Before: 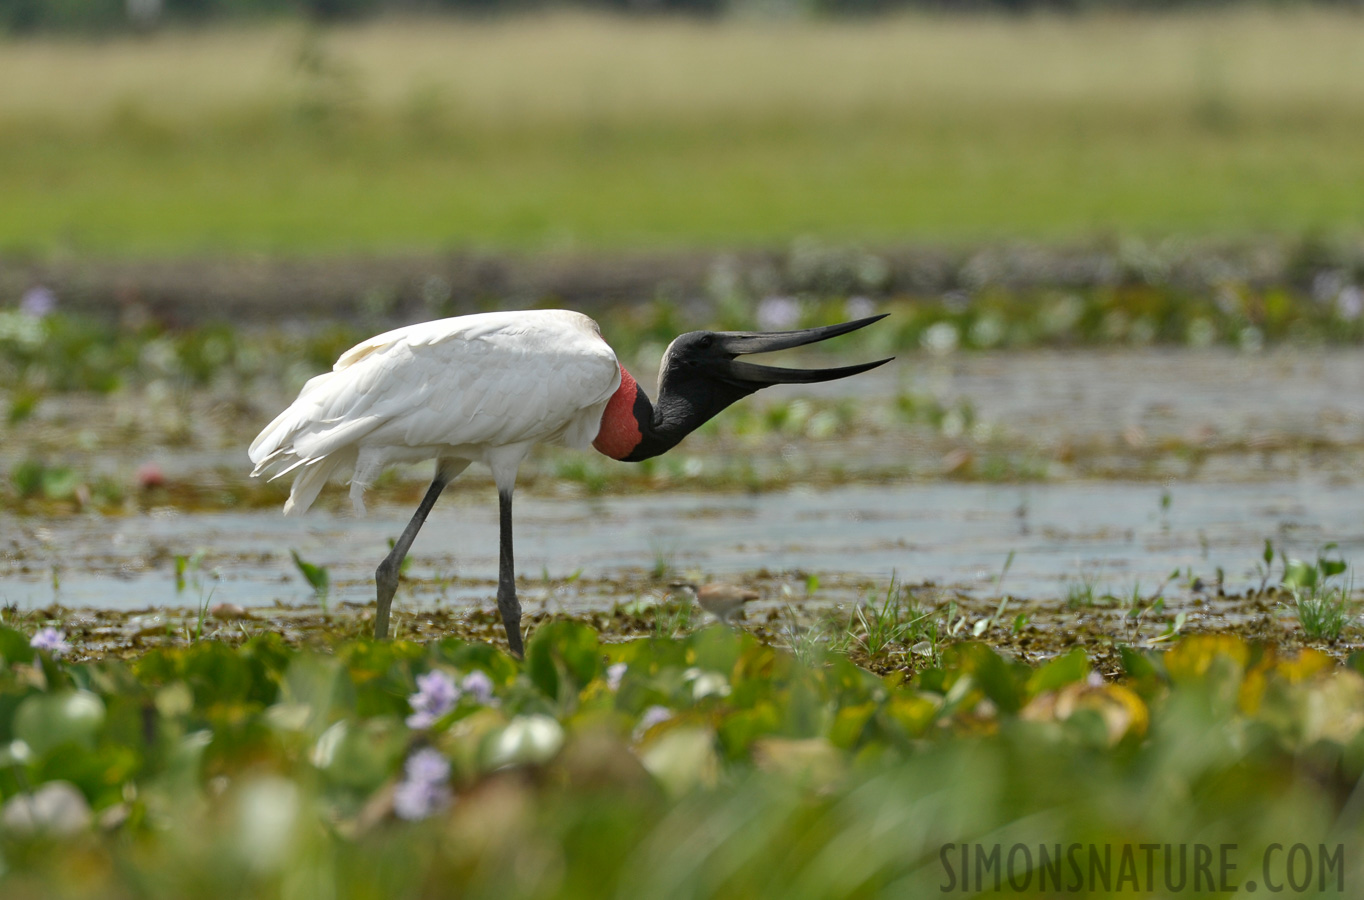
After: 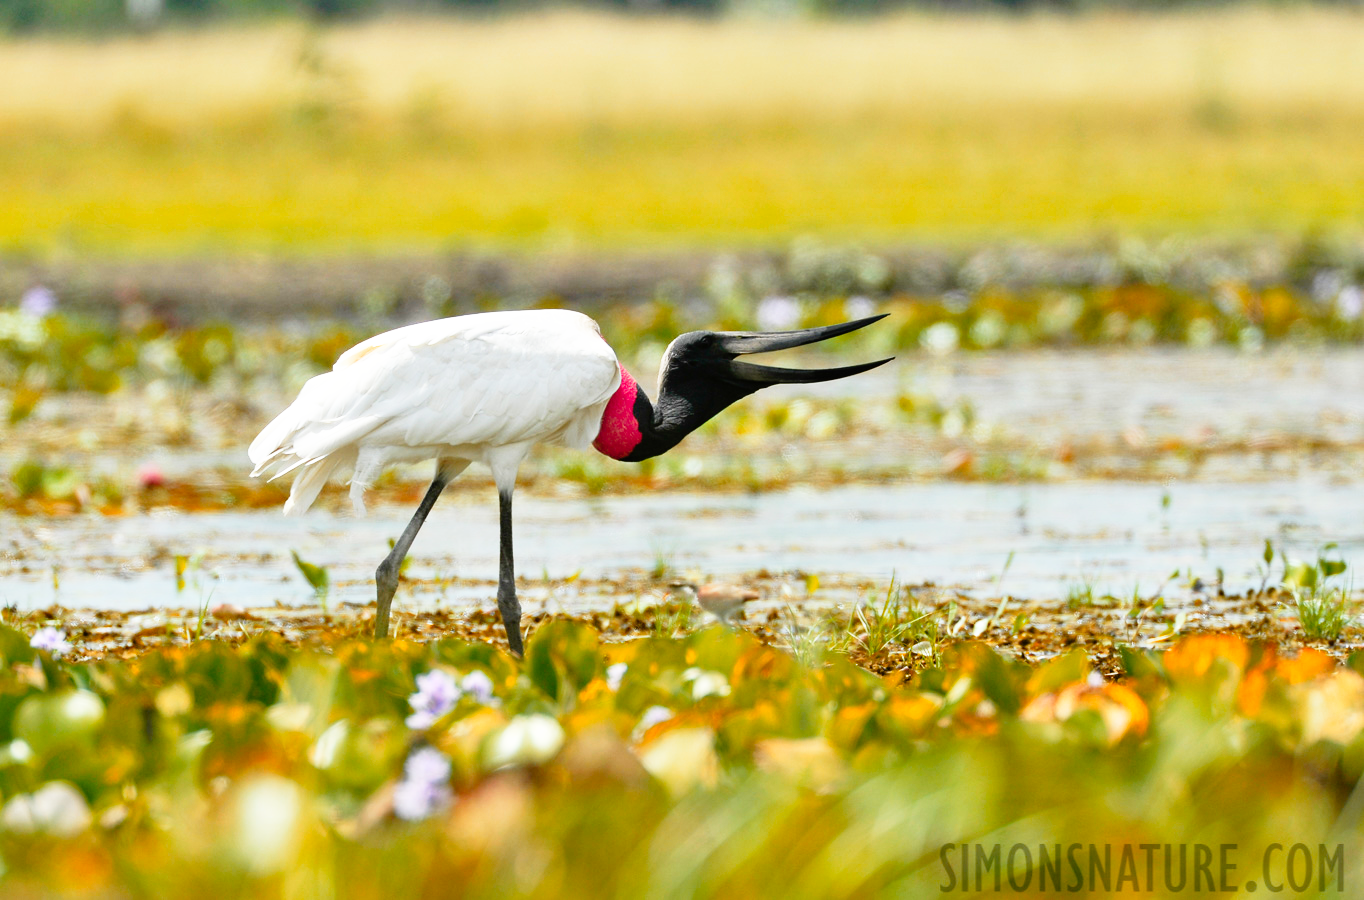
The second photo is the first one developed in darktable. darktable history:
base curve: curves: ch0 [(0, 0) (0.012, 0.01) (0.073, 0.168) (0.31, 0.711) (0.645, 0.957) (1, 1)], preserve colors none
color zones: curves: ch1 [(0.24, 0.634) (0.75, 0.5)]; ch2 [(0.253, 0.437) (0.745, 0.491)]
